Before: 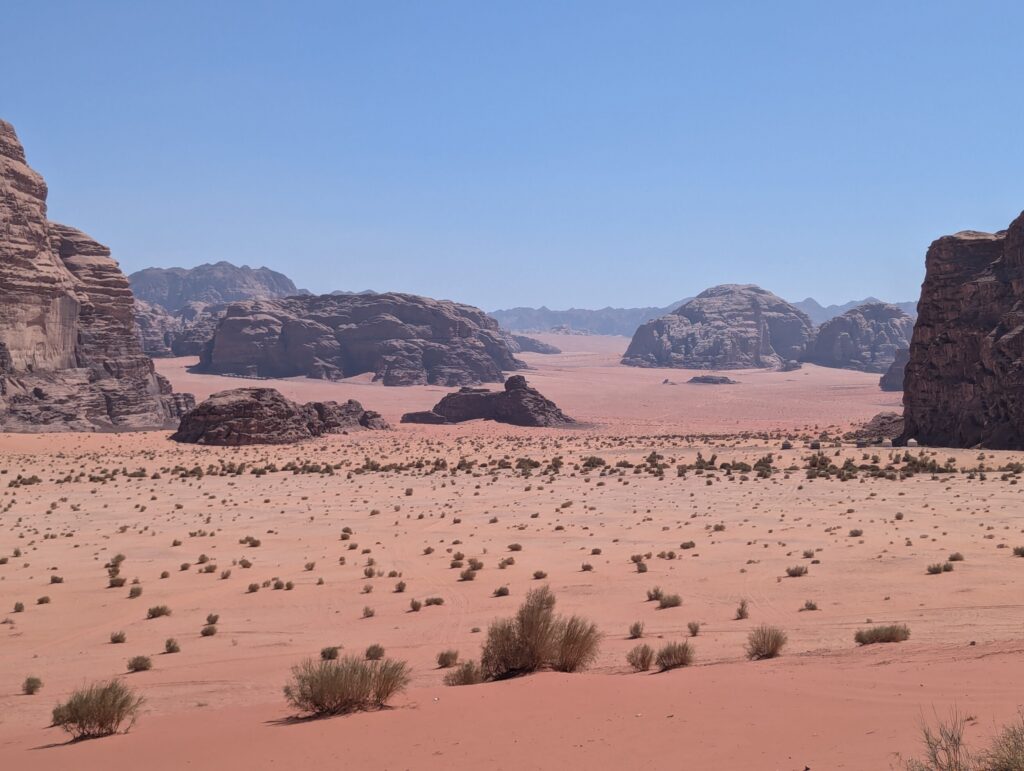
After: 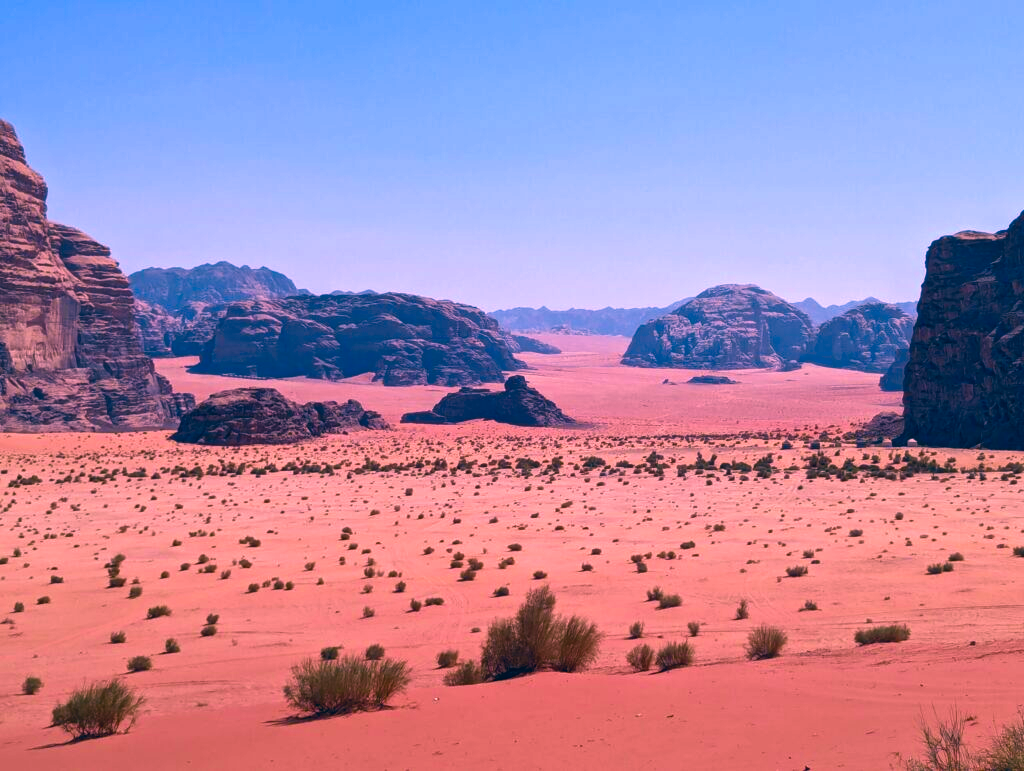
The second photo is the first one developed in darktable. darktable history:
velvia: on, module defaults
color balance rgb: perceptual saturation grading › global saturation 0.38%, perceptual saturation grading › highlights -29.177%, perceptual saturation grading › mid-tones 28.995%, perceptual saturation grading › shadows 59.051%, perceptual brilliance grading › highlights 14.618%, perceptual brilliance grading › mid-tones -5.376%, perceptual brilliance grading › shadows -27.582%, global vibrance 20%
color correction: highlights a* 16.67, highlights b* 0.222, shadows a* -14.64, shadows b* -14.78, saturation 1.46
